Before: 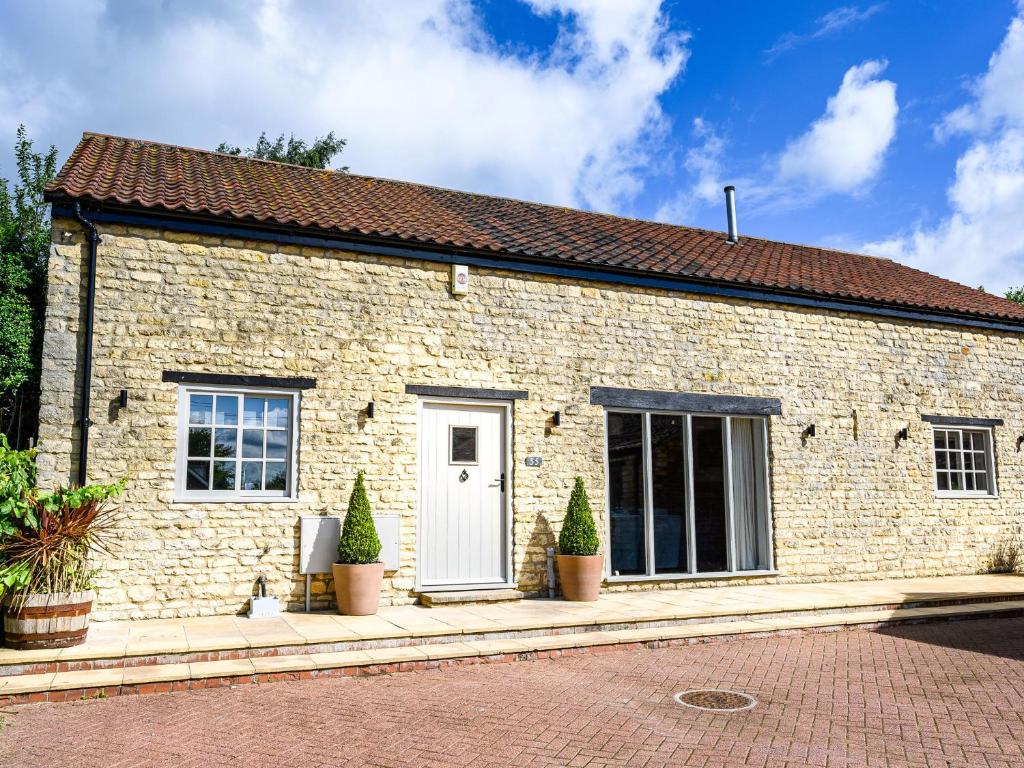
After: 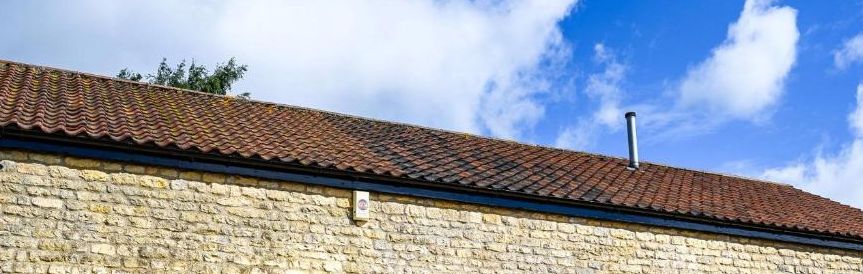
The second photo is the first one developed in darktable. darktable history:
crop and rotate: left 9.698%, top 9.684%, right 6.017%, bottom 54.621%
